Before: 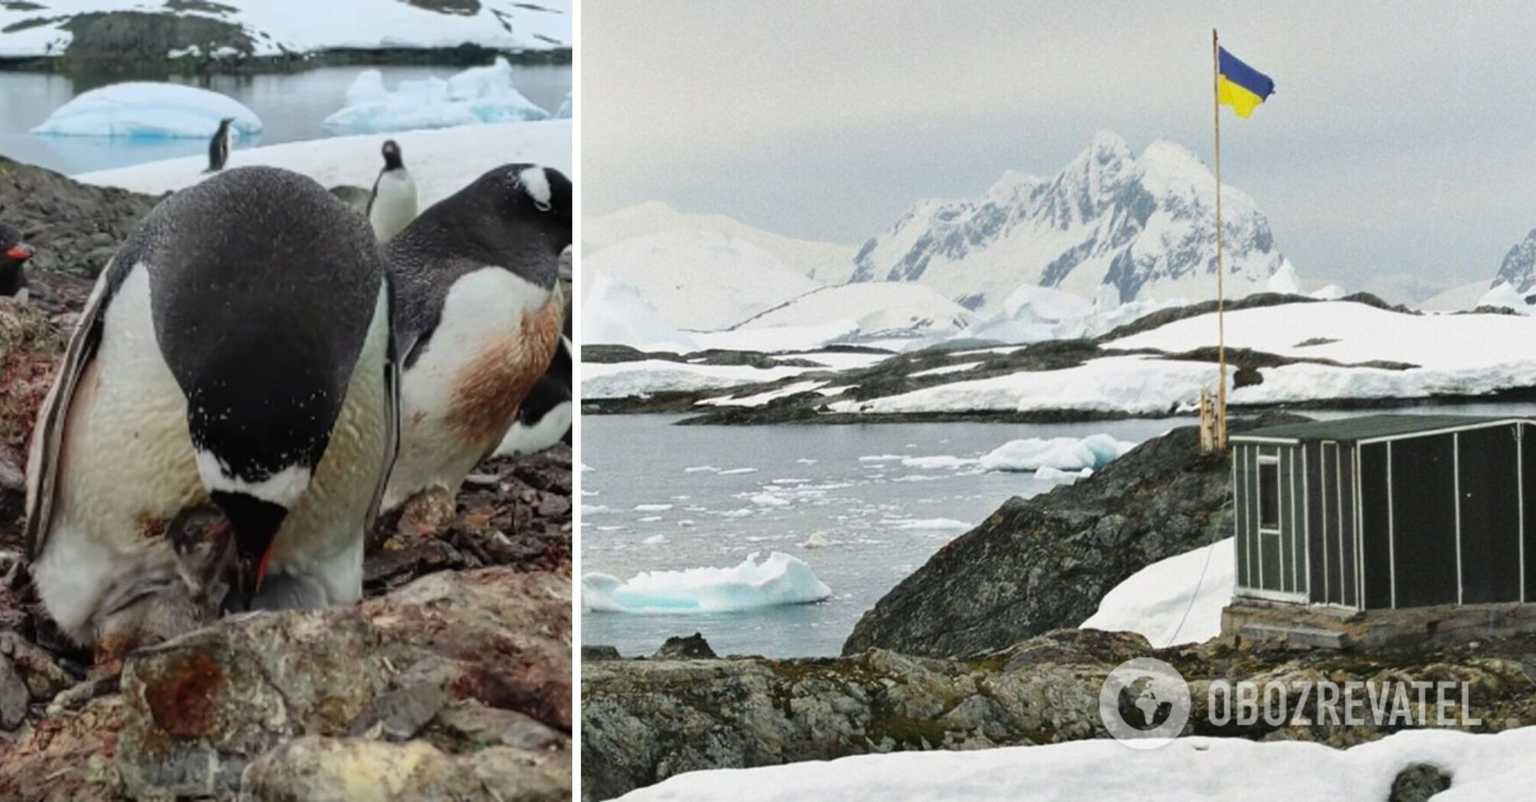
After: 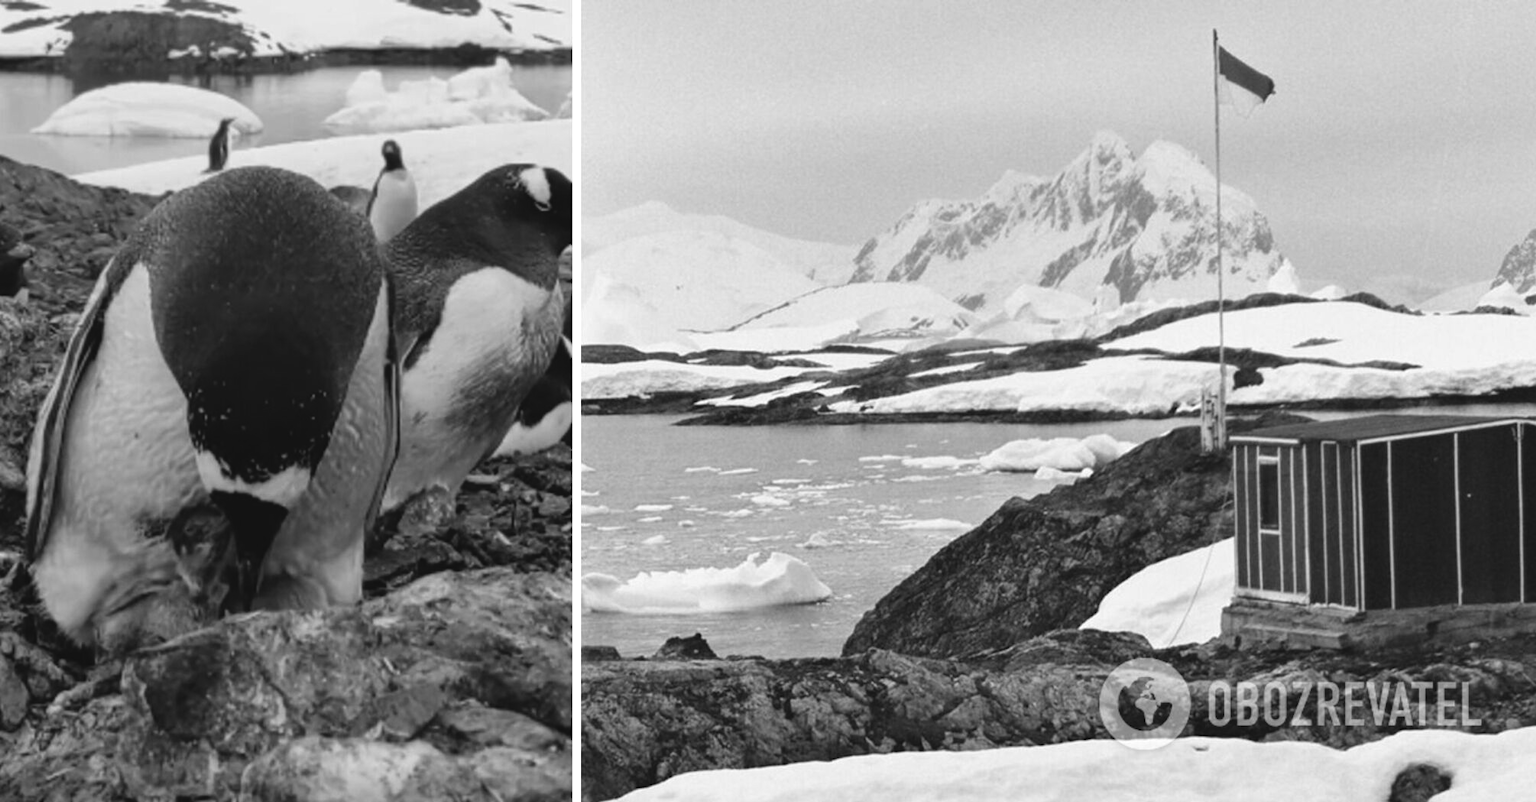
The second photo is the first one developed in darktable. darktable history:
monochrome: a 16.01, b -2.65, highlights 0.52
color balance: lift [1.005, 0.99, 1.007, 1.01], gamma [1, 0.979, 1.011, 1.021], gain [0.923, 1.098, 1.025, 0.902], input saturation 90.45%, contrast 7.73%, output saturation 105.91%
rotate and perspective: crop left 0, crop top 0
